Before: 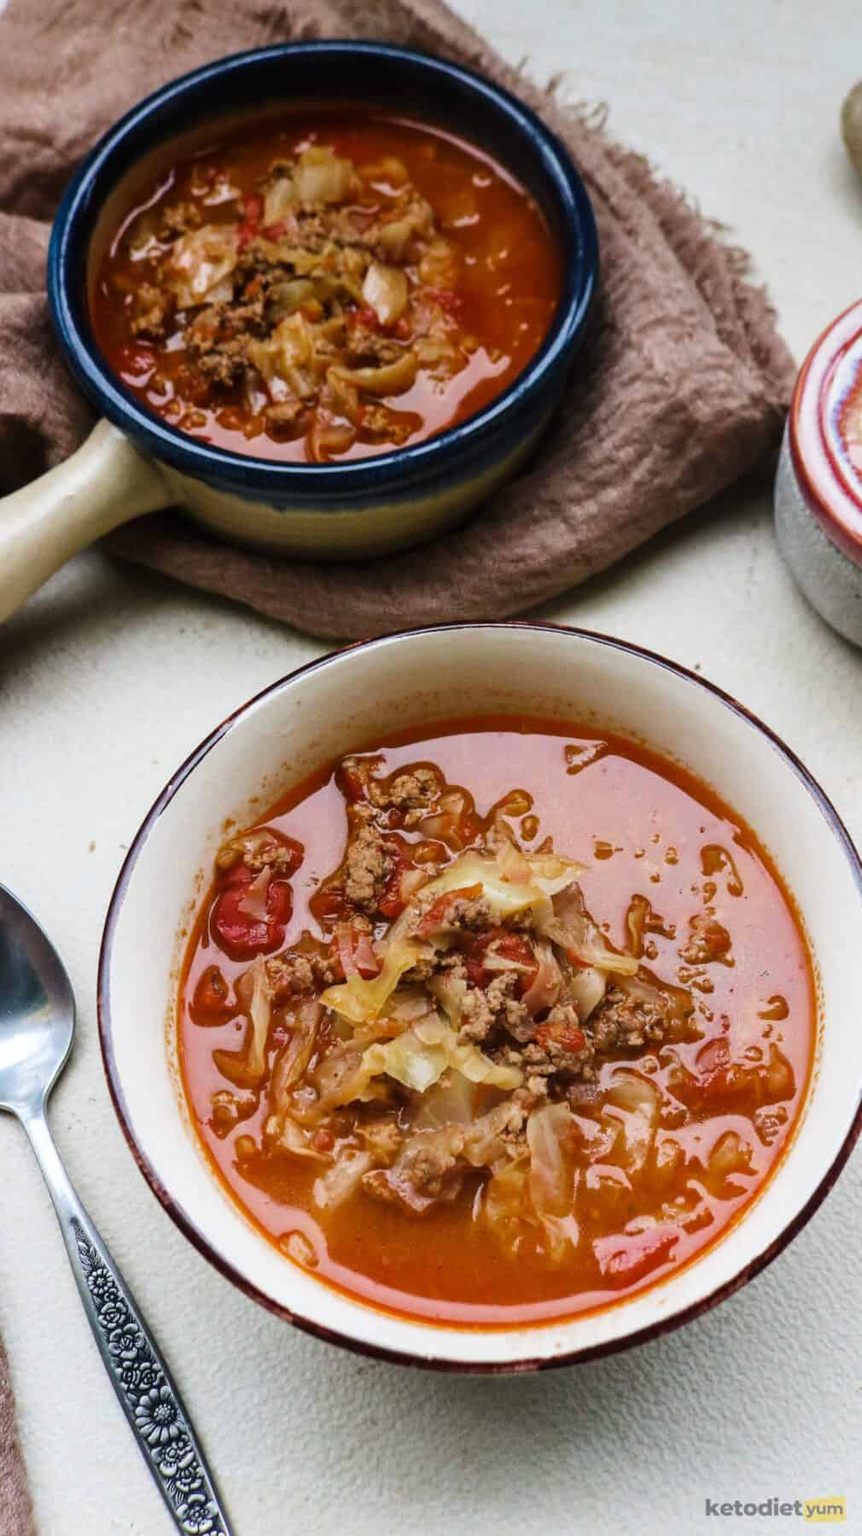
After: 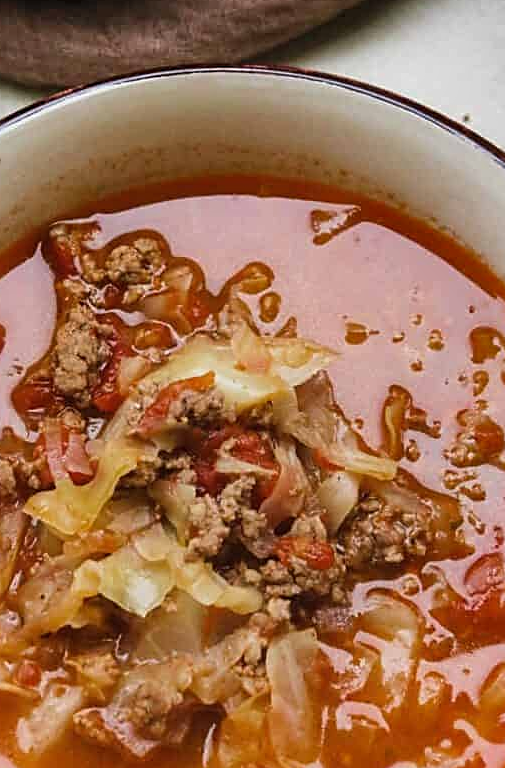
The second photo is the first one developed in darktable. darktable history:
crop: left 34.842%, top 36.873%, right 15.101%, bottom 20.026%
sharpen: on, module defaults
contrast equalizer: y [[0.5, 0.5, 0.468, 0.5, 0.5, 0.5], [0.5 ×6], [0.5 ×6], [0 ×6], [0 ×6]]
shadows and highlights: shadows 60.35, highlights -60.52, soften with gaussian
